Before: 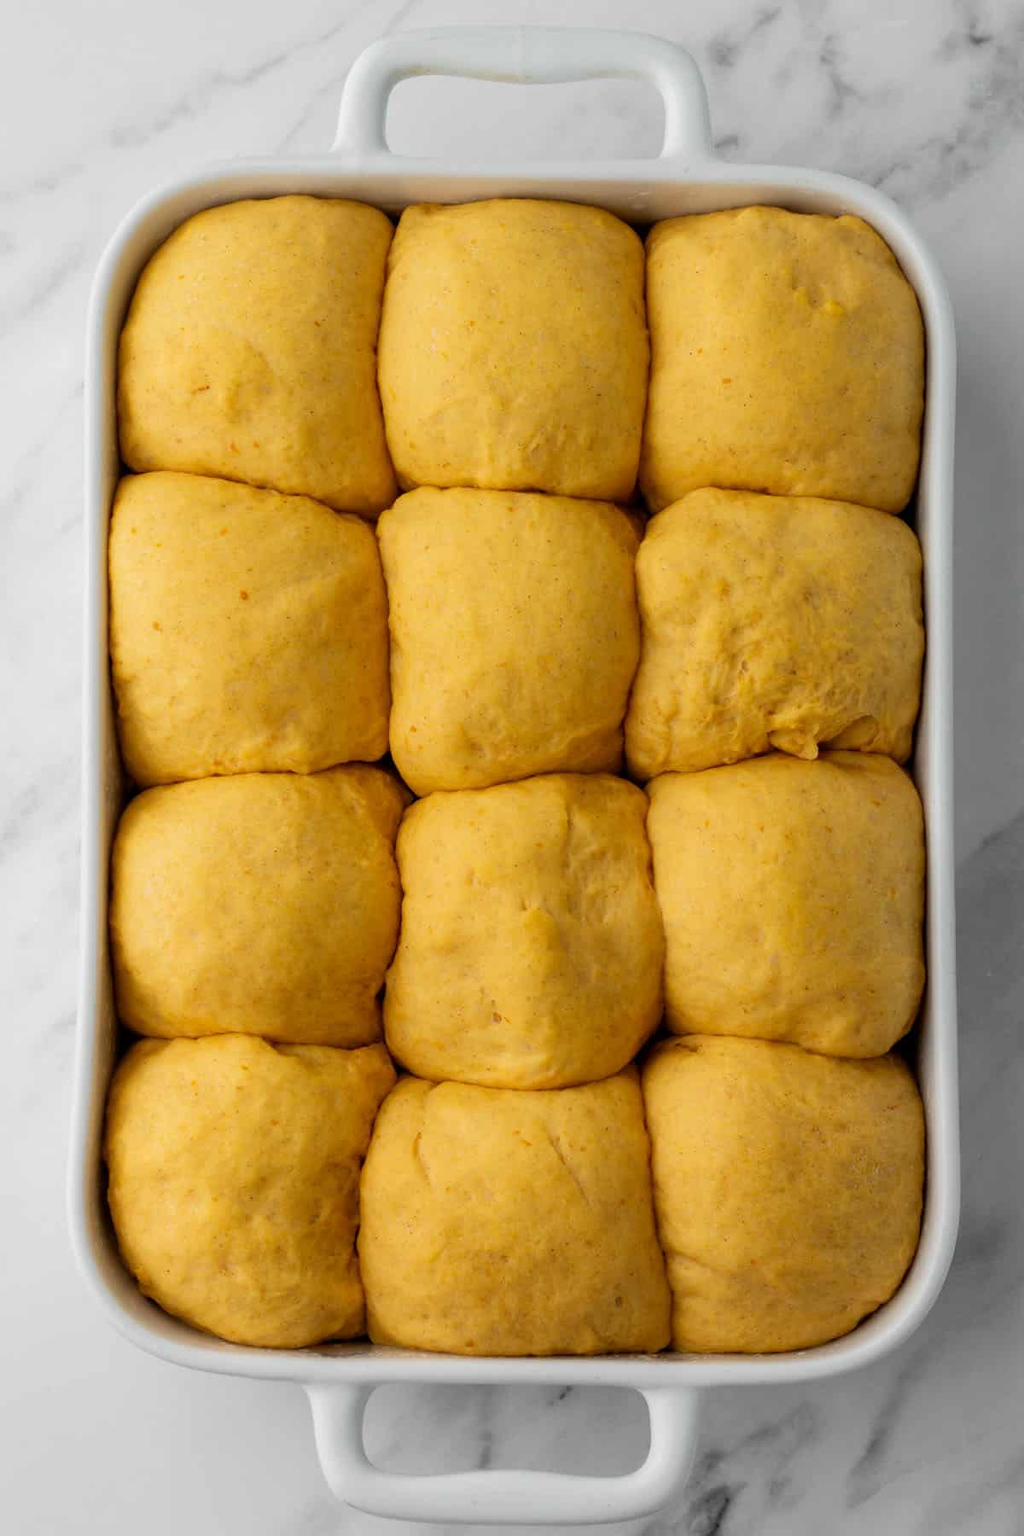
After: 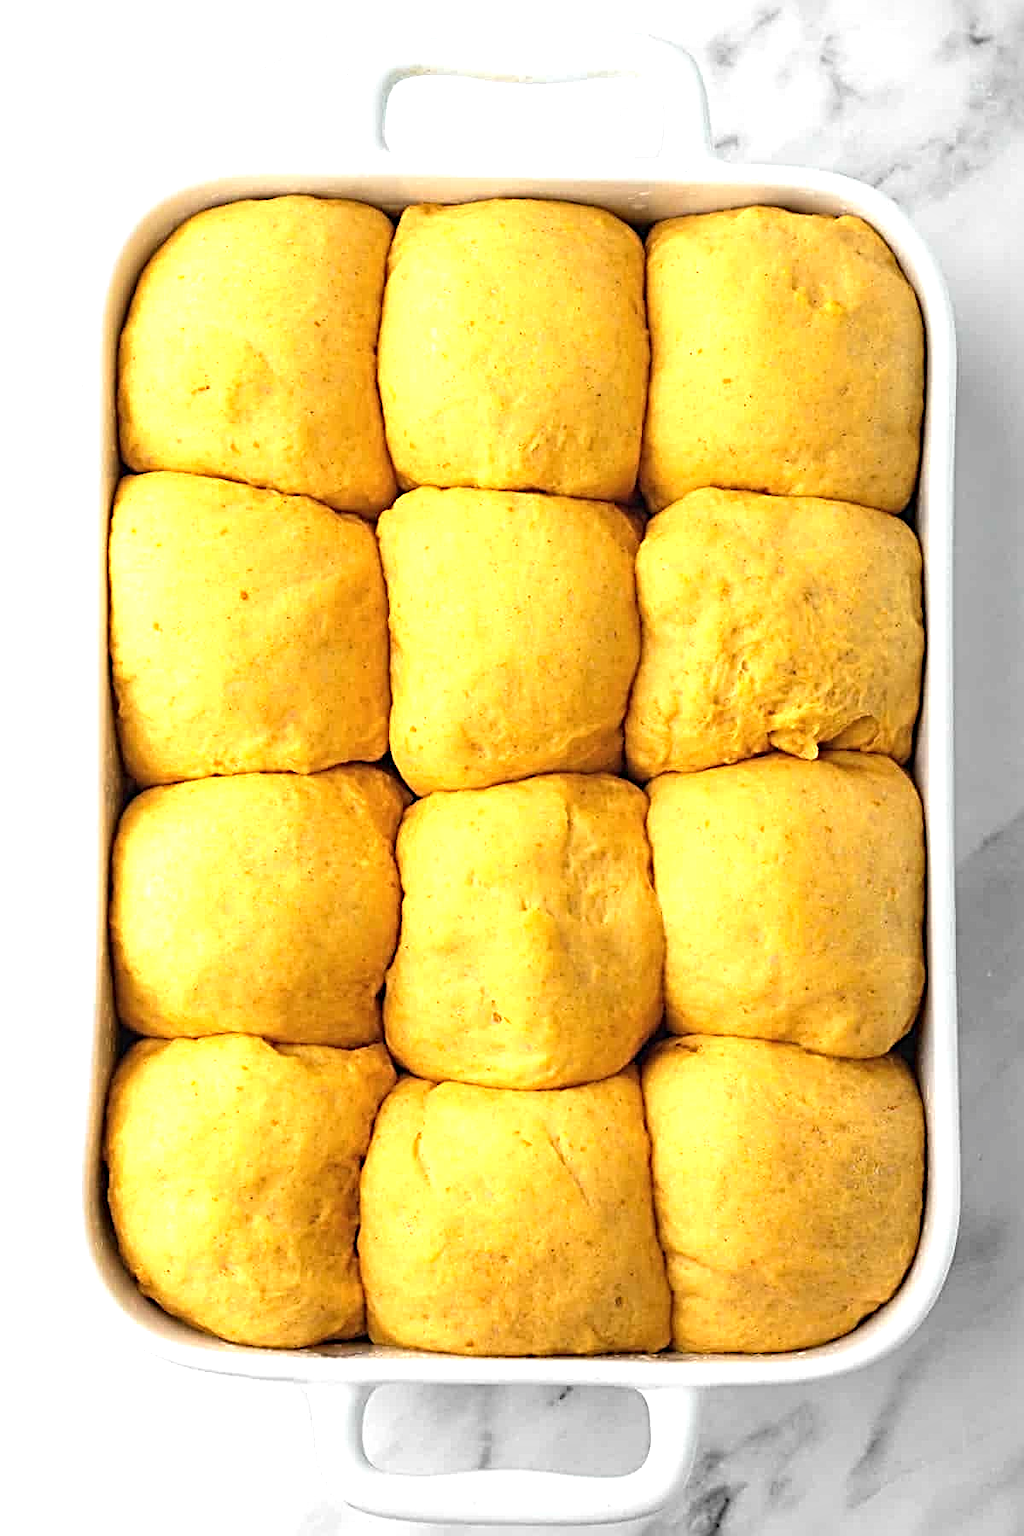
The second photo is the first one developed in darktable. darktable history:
sharpen: radius 3.692, amount 0.917
vignetting: fall-off start 97.28%, fall-off radius 78.48%, width/height ratio 1.114
exposure: black level correction -0.002, exposure 1.113 EV, compensate highlight preservation false
